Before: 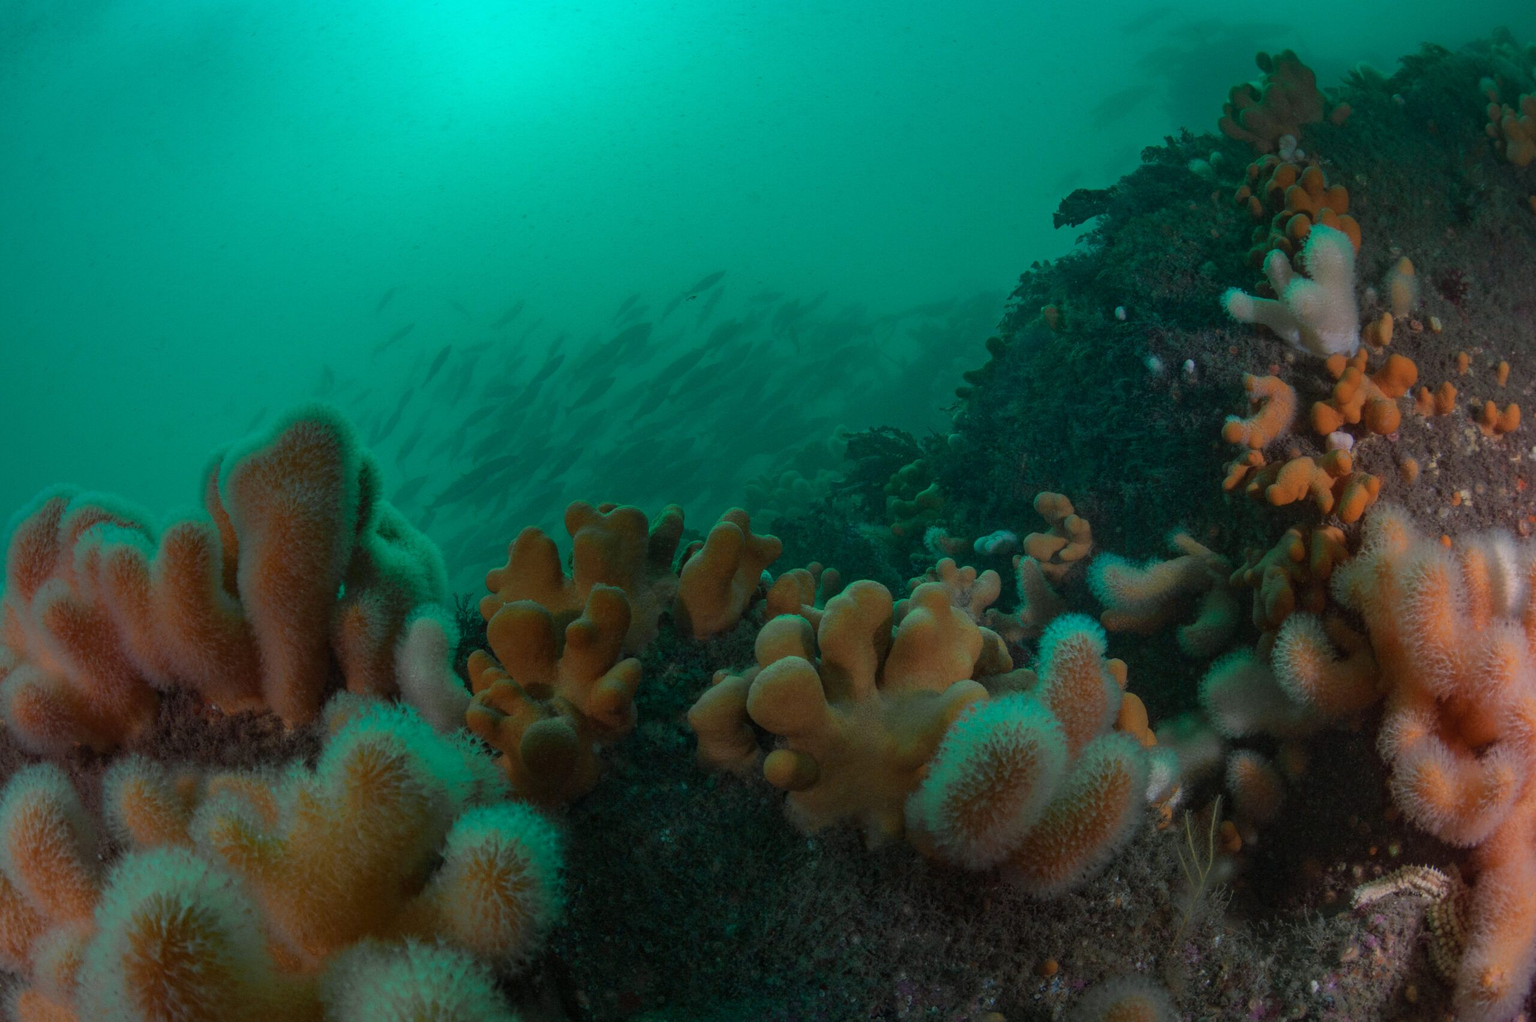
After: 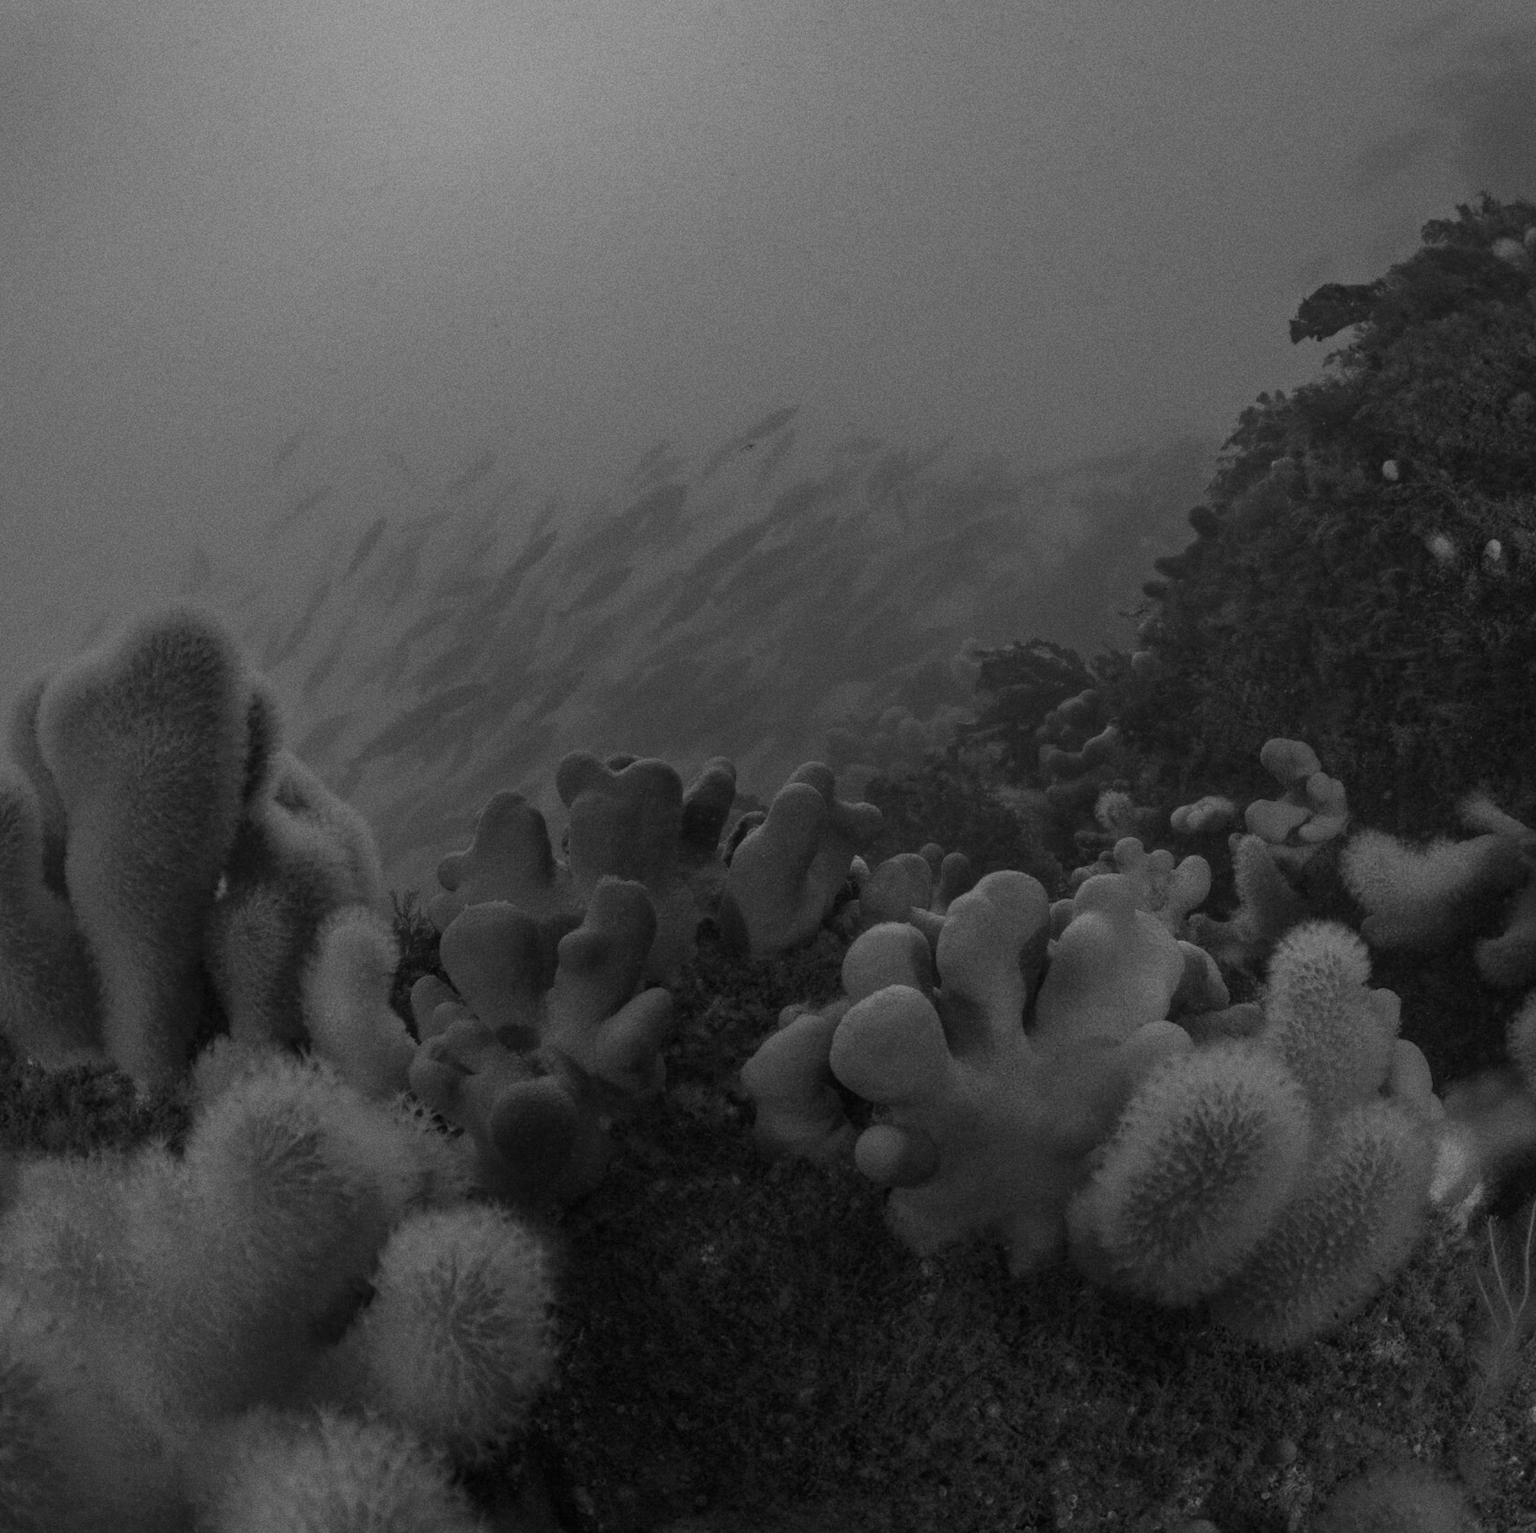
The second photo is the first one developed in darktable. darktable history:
monochrome: a 26.22, b 42.67, size 0.8
grain: on, module defaults
crop and rotate: left 12.648%, right 20.685%
